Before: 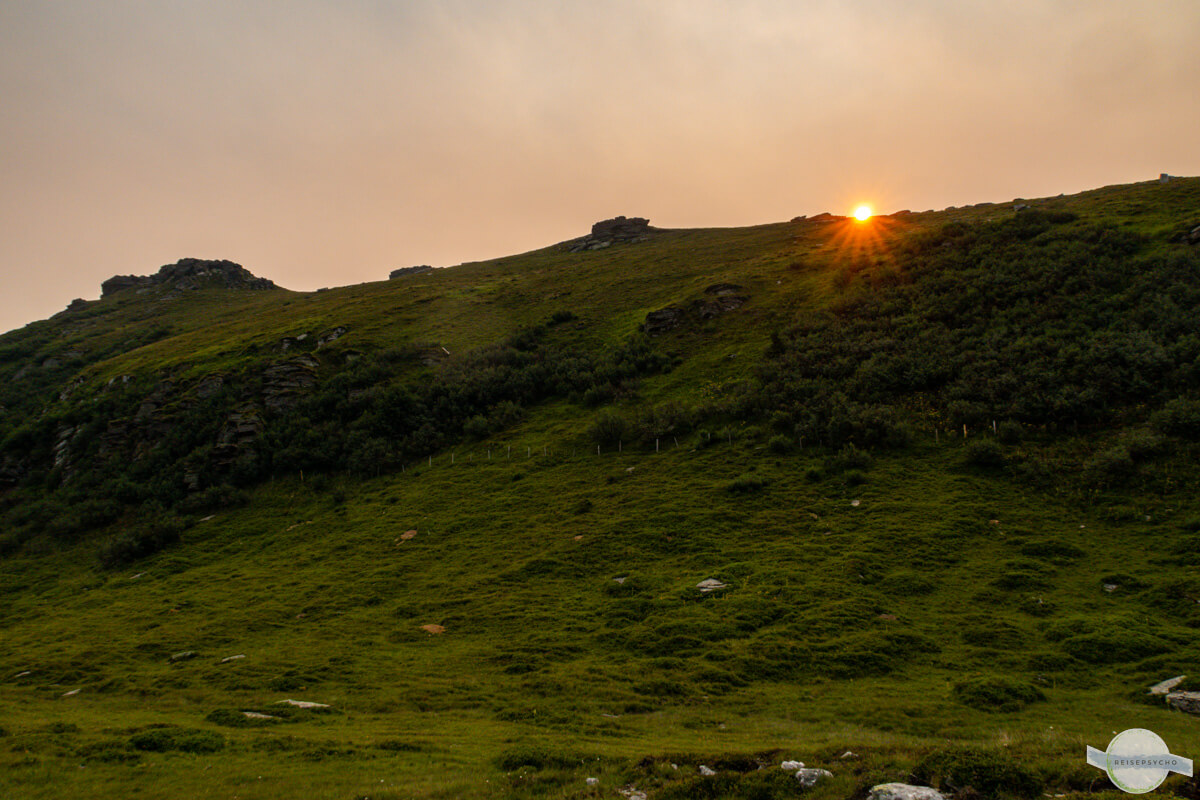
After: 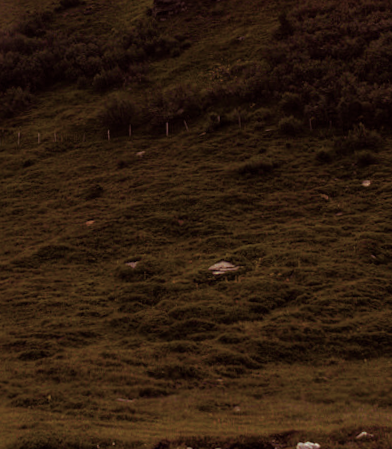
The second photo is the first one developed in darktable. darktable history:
split-toning: highlights › hue 298.8°, highlights › saturation 0.73, compress 41.76%
color correction: highlights a* -0.95, highlights b* 4.5, shadows a* 3.55
crop: left 40.878%, top 39.176%, right 25.993%, bottom 3.081%
rotate and perspective: rotation -1°, crop left 0.011, crop right 0.989, crop top 0.025, crop bottom 0.975
